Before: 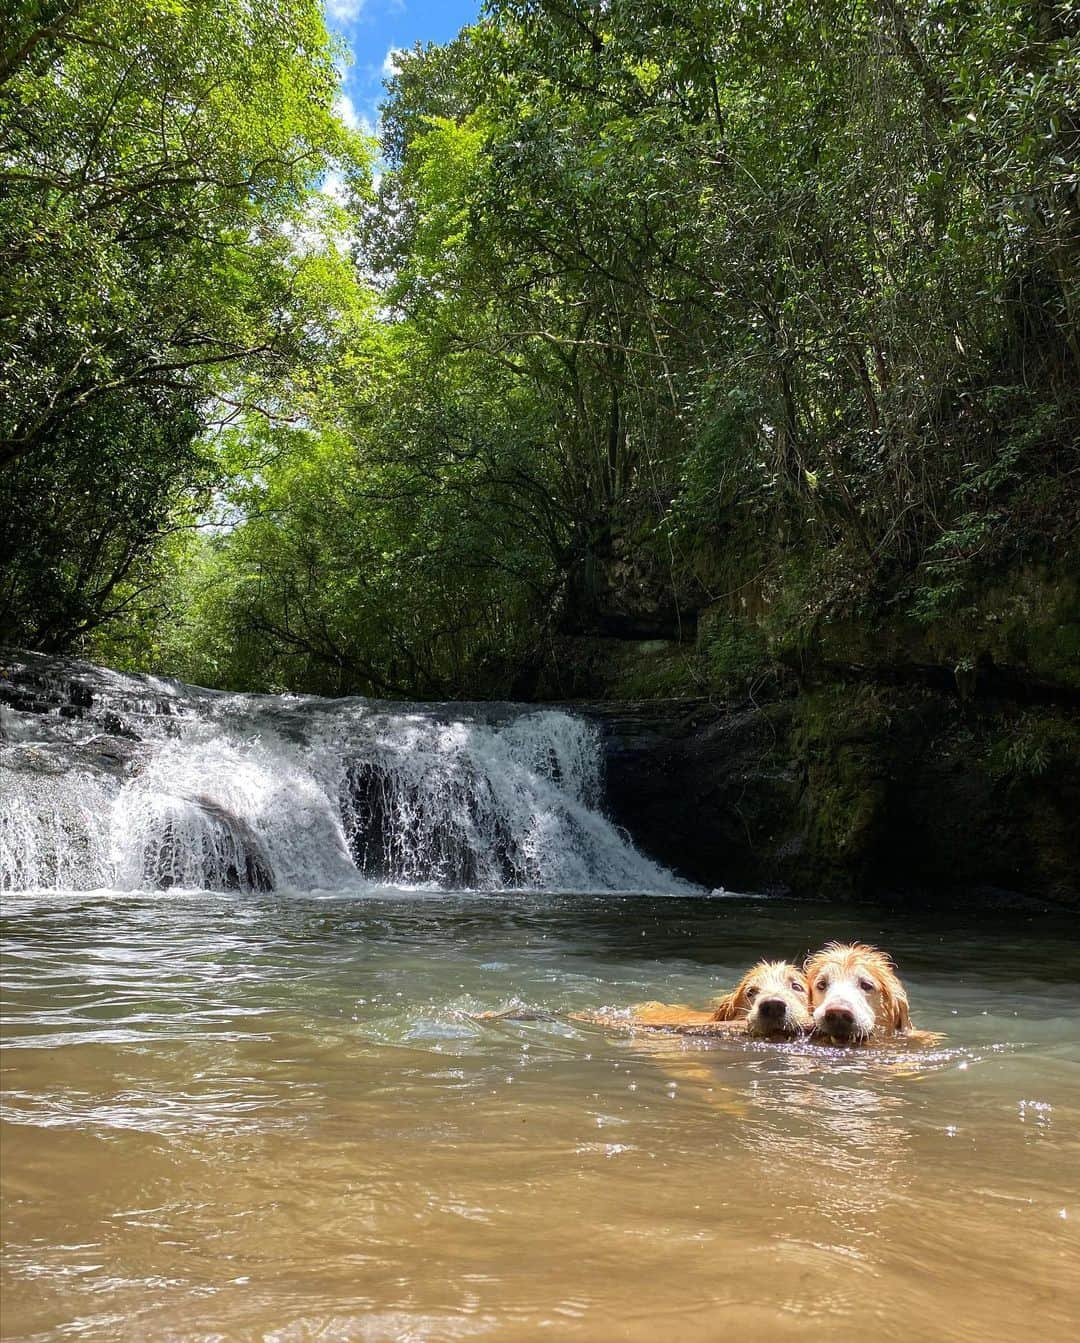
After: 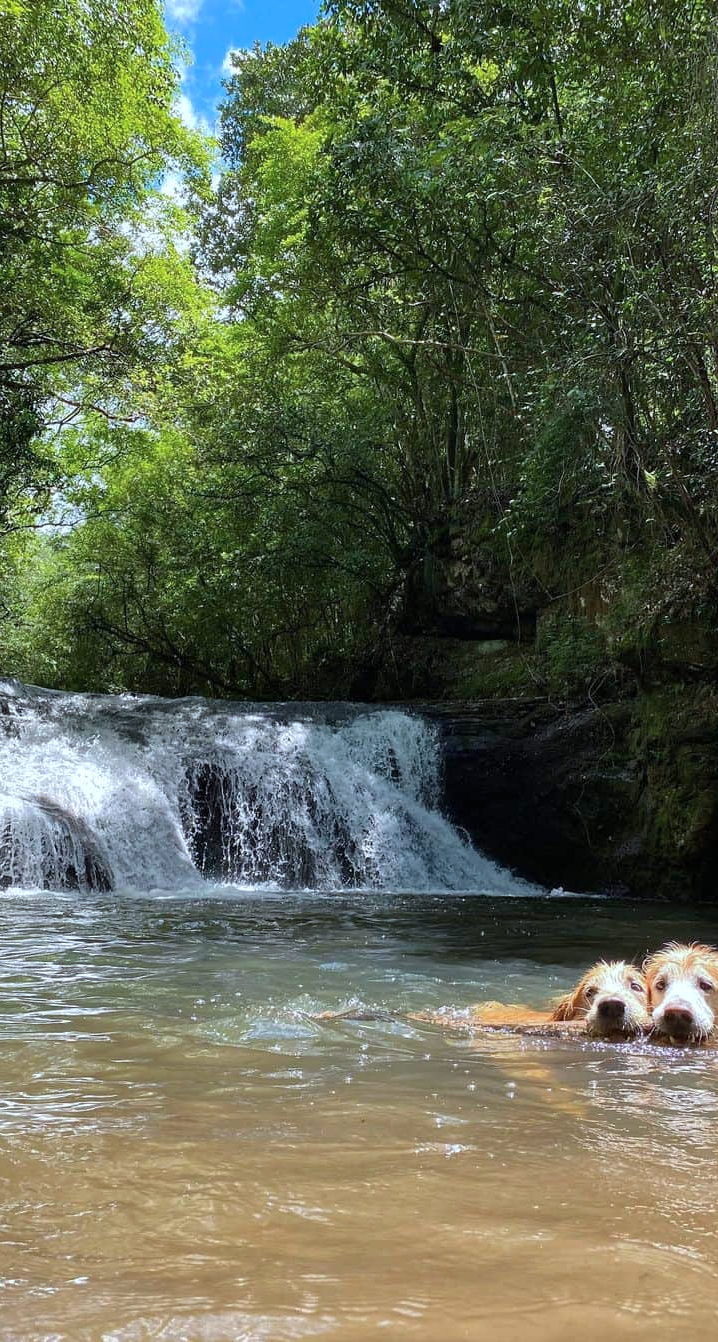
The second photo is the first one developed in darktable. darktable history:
color correction: highlights a* -3.75, highlights b* -10.72
crop and rotate: left 14.912%, right 18.539%
shadows and highlights: shadows 8.25, white point adjustment 1.09, highlights -38.93
